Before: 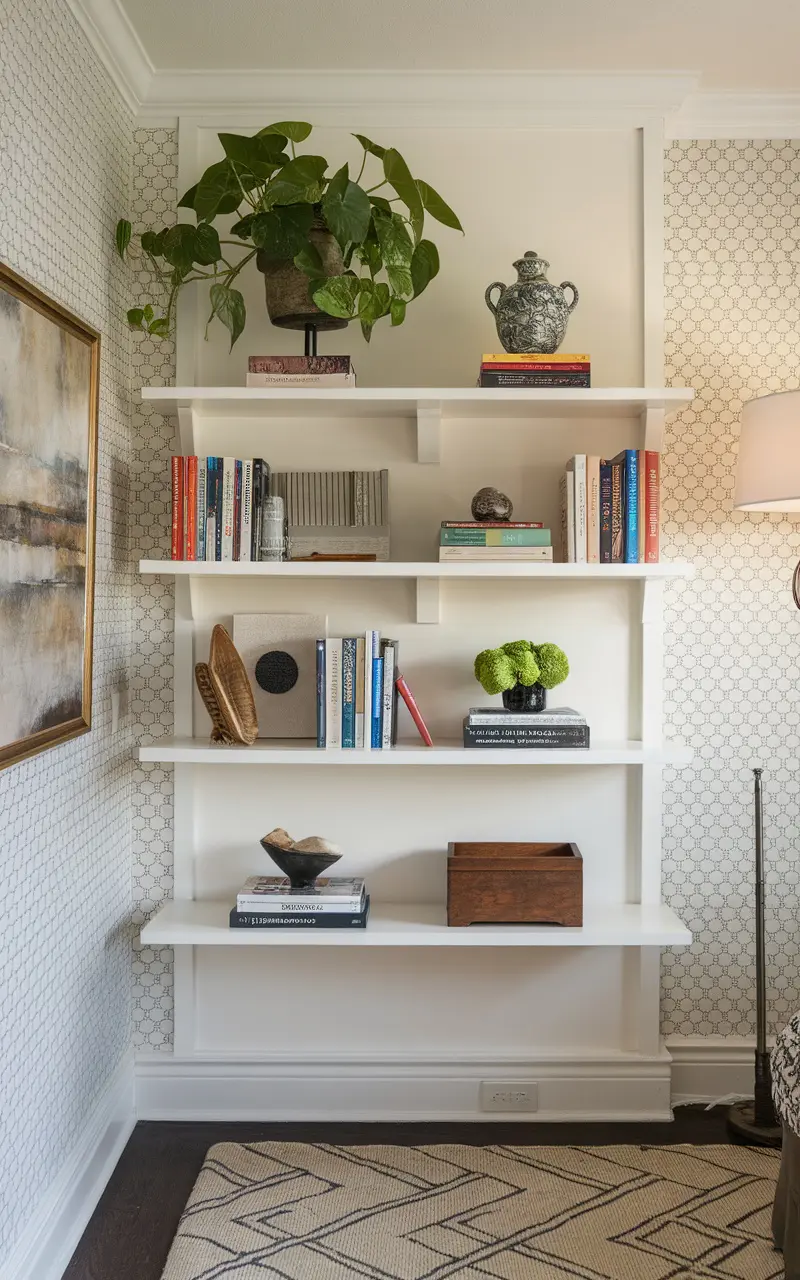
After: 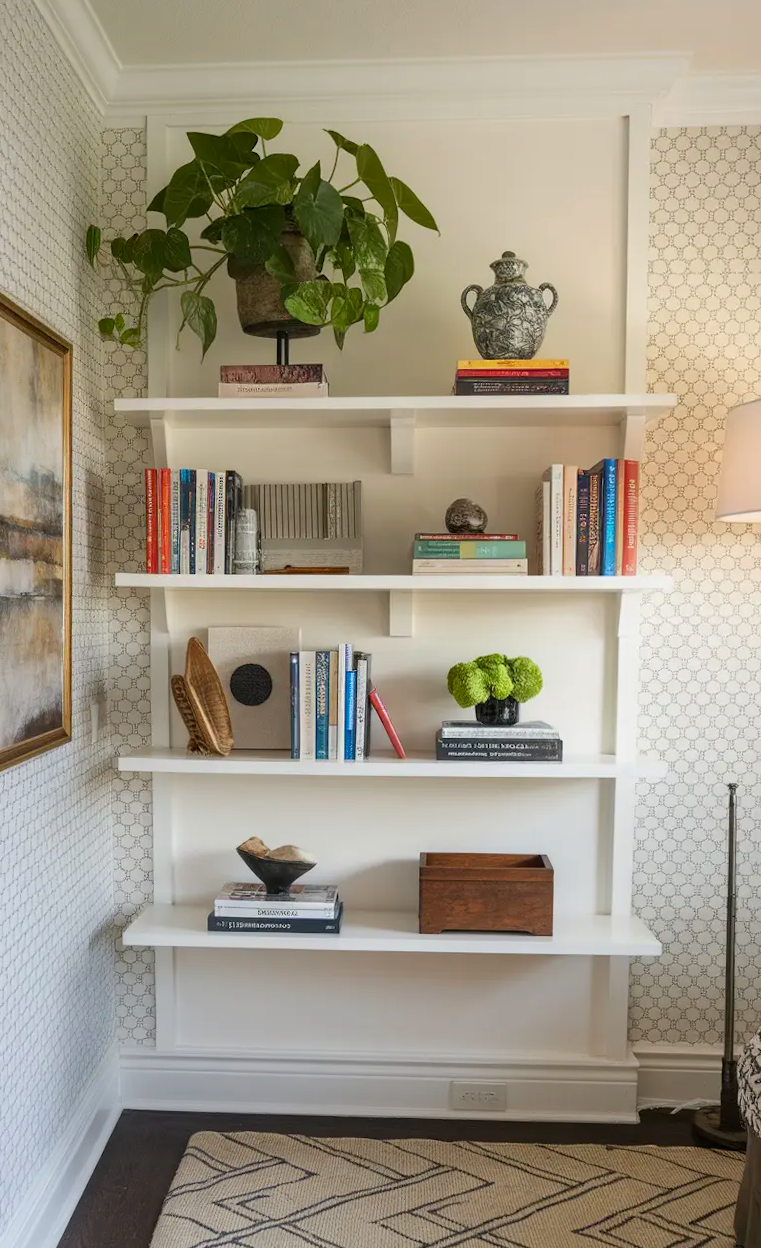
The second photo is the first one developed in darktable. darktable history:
rotate and perspective: rotation 0.074°, lens shift (vertical) 0.096, lens shift (horizontal) -0.041, crop left 0.043, crop right 0.952, crop top 0.024, crop bottom 0.979
contrast brightness saturation: saturation 0.13
